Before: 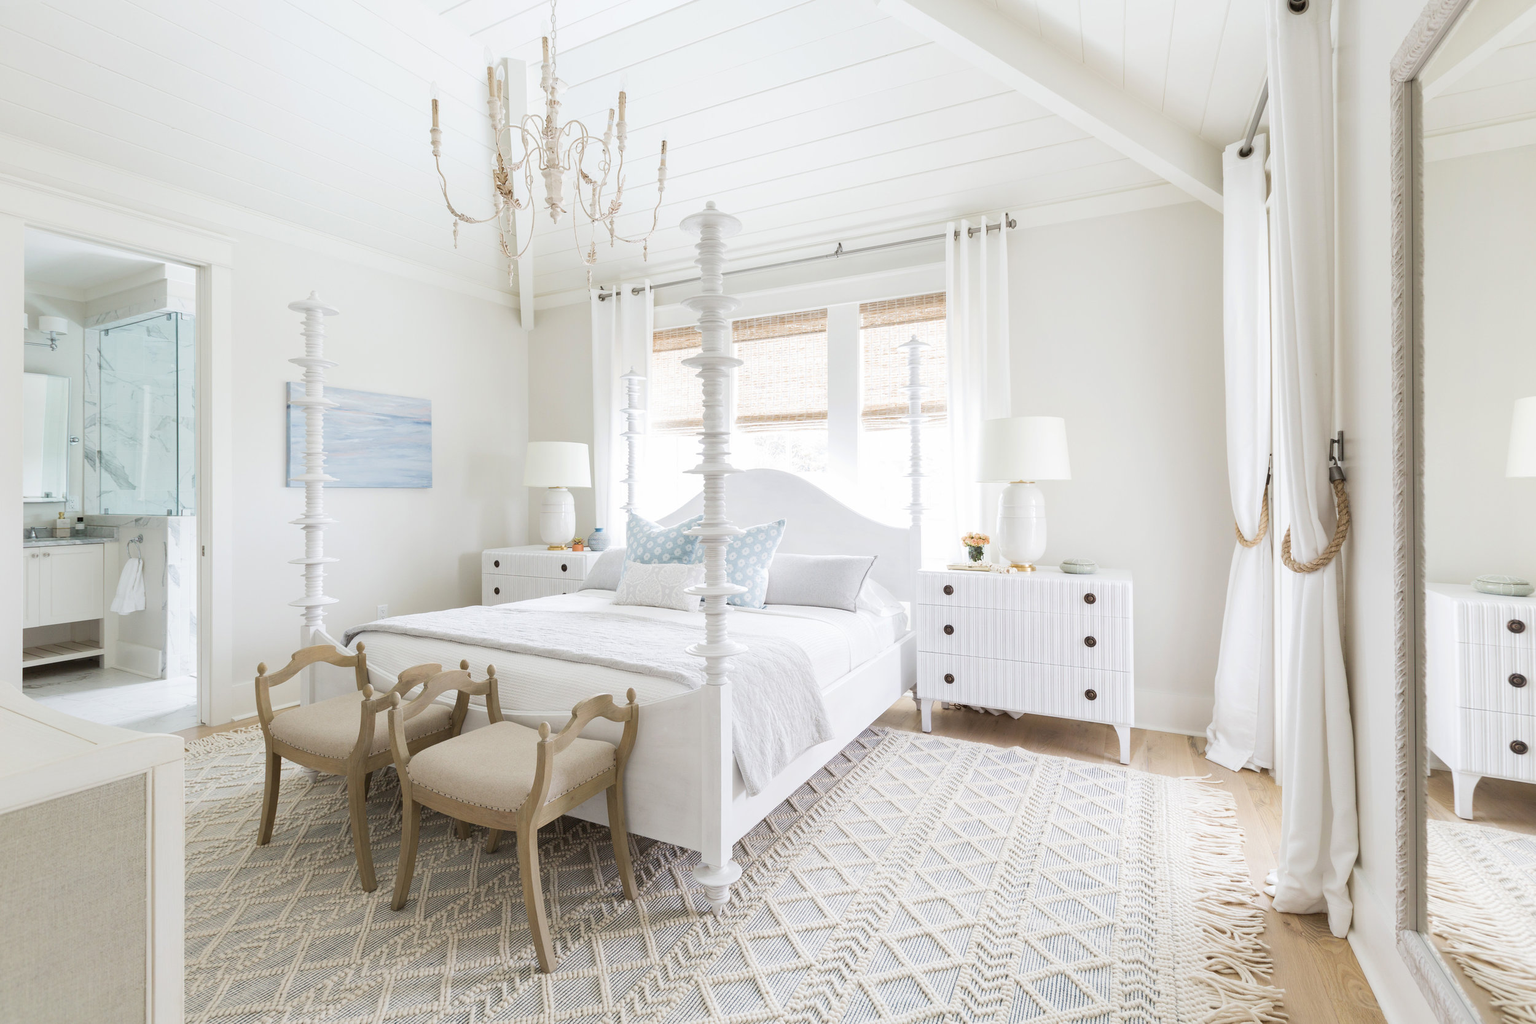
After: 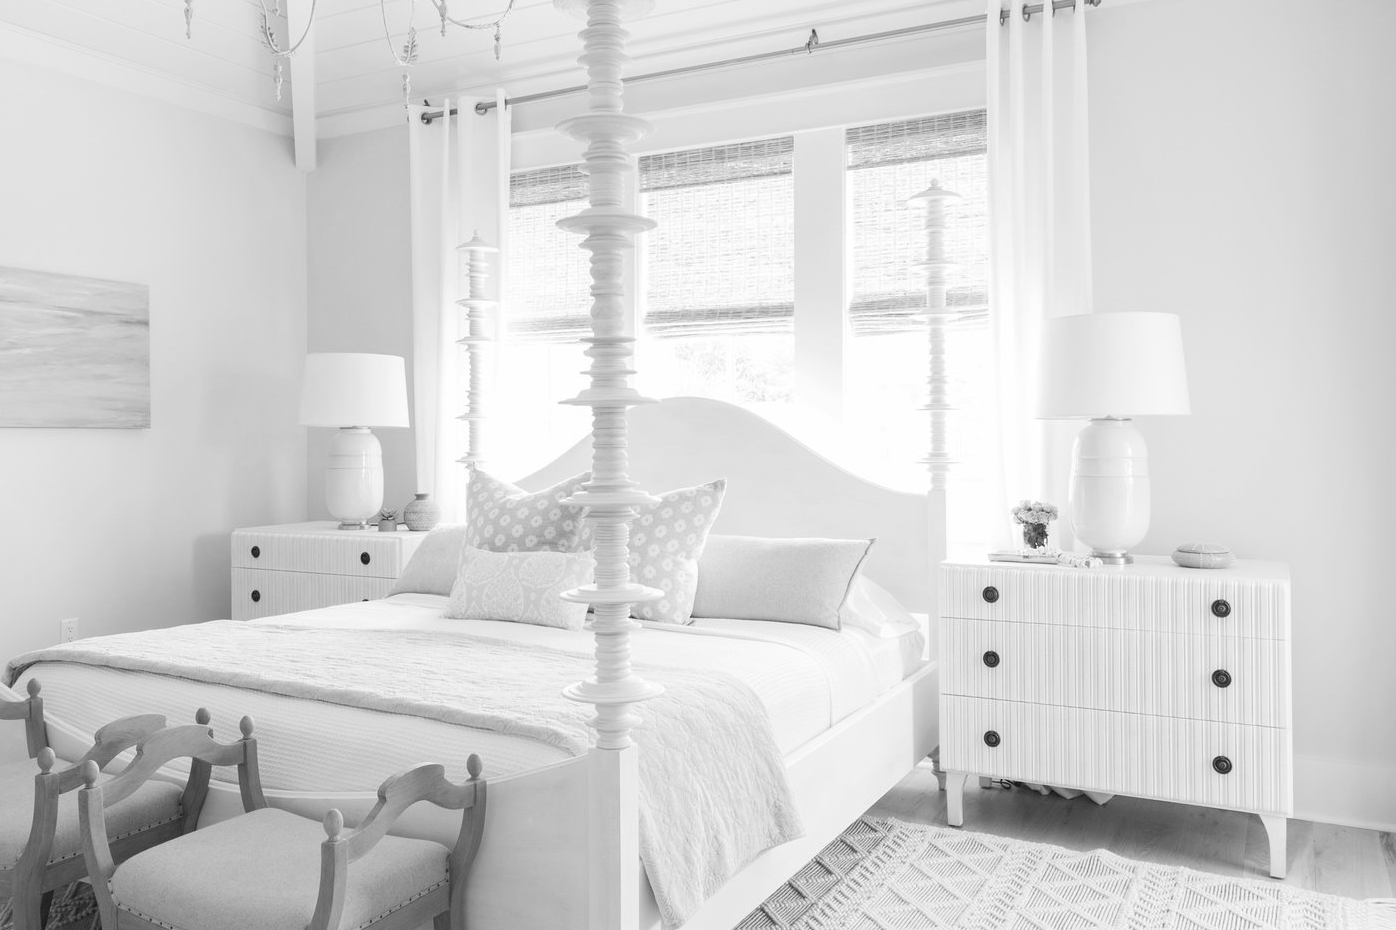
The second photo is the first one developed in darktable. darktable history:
crop and rotate: left 22.13%, top 22.054%, right 22.026%, bottom 22.102%
monochrome: on, module defaults
